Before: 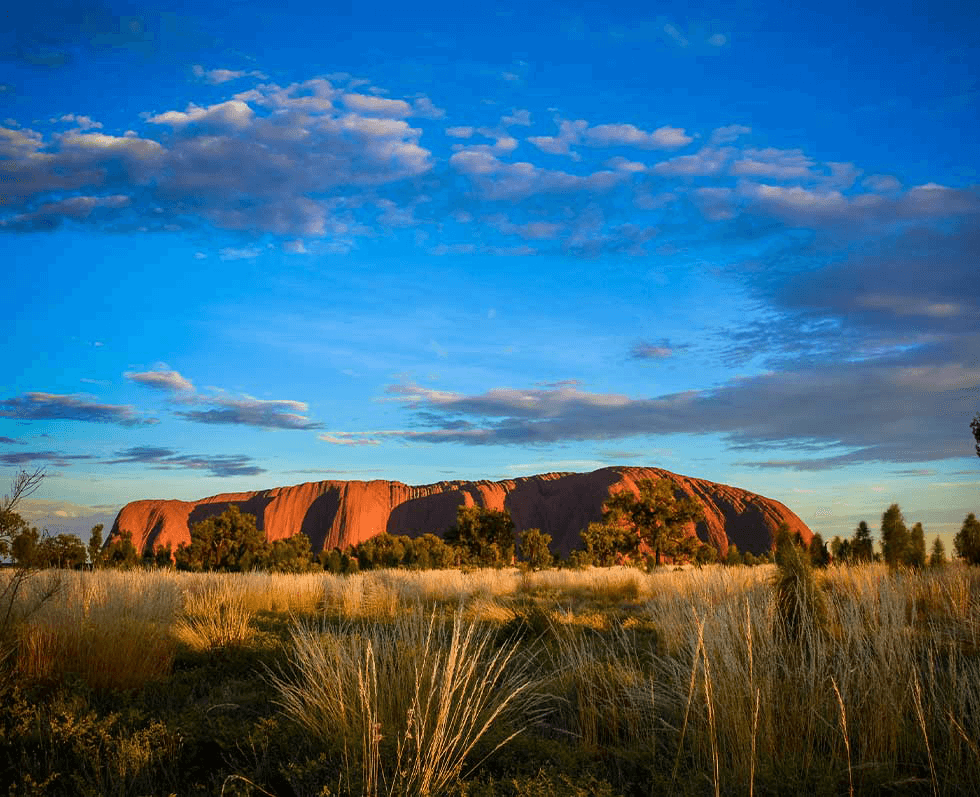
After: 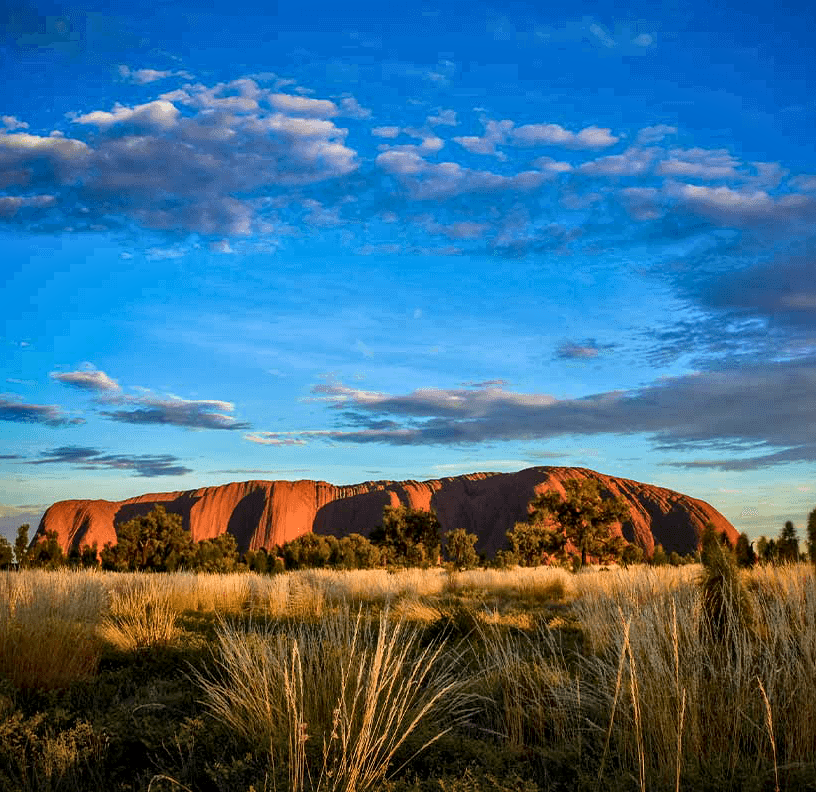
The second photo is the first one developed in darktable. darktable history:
crop: left 7.598%, right 7.873%
local contrast: mode bilateral grid, contrast 20, coarseness 20, detail 150%, midtone range 0.2
shadows and highlights: radius 334.93, shadows 63.48, highlights 6.06, compress 87.7%, highlights color adjustment 39.73%, soften with gaussian
